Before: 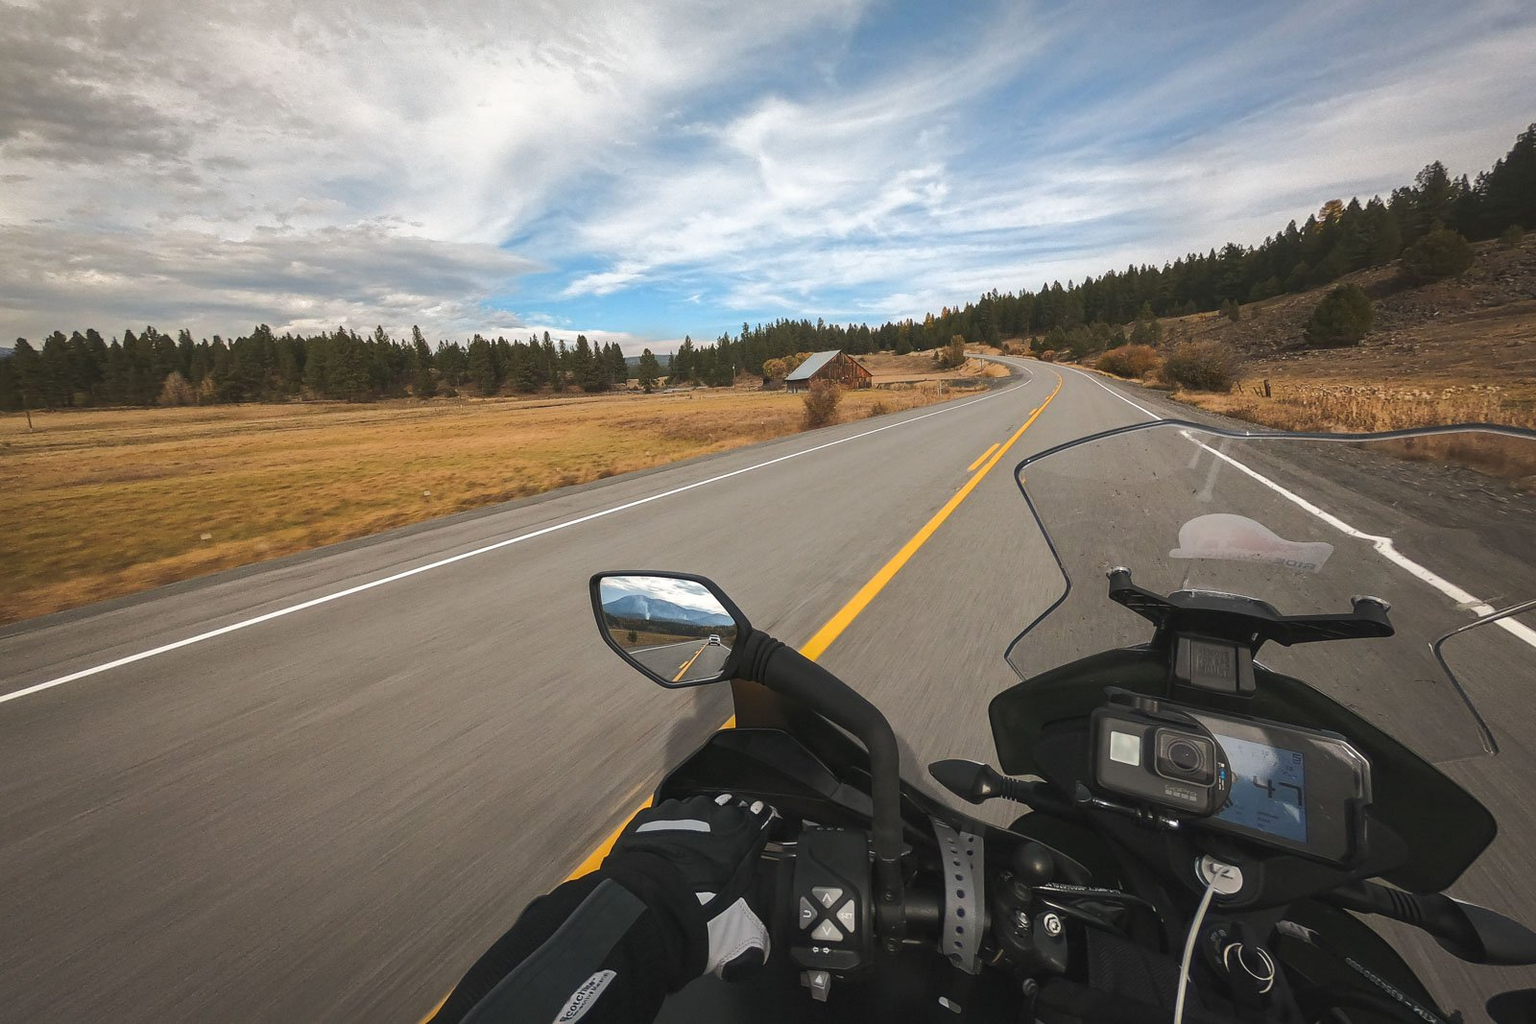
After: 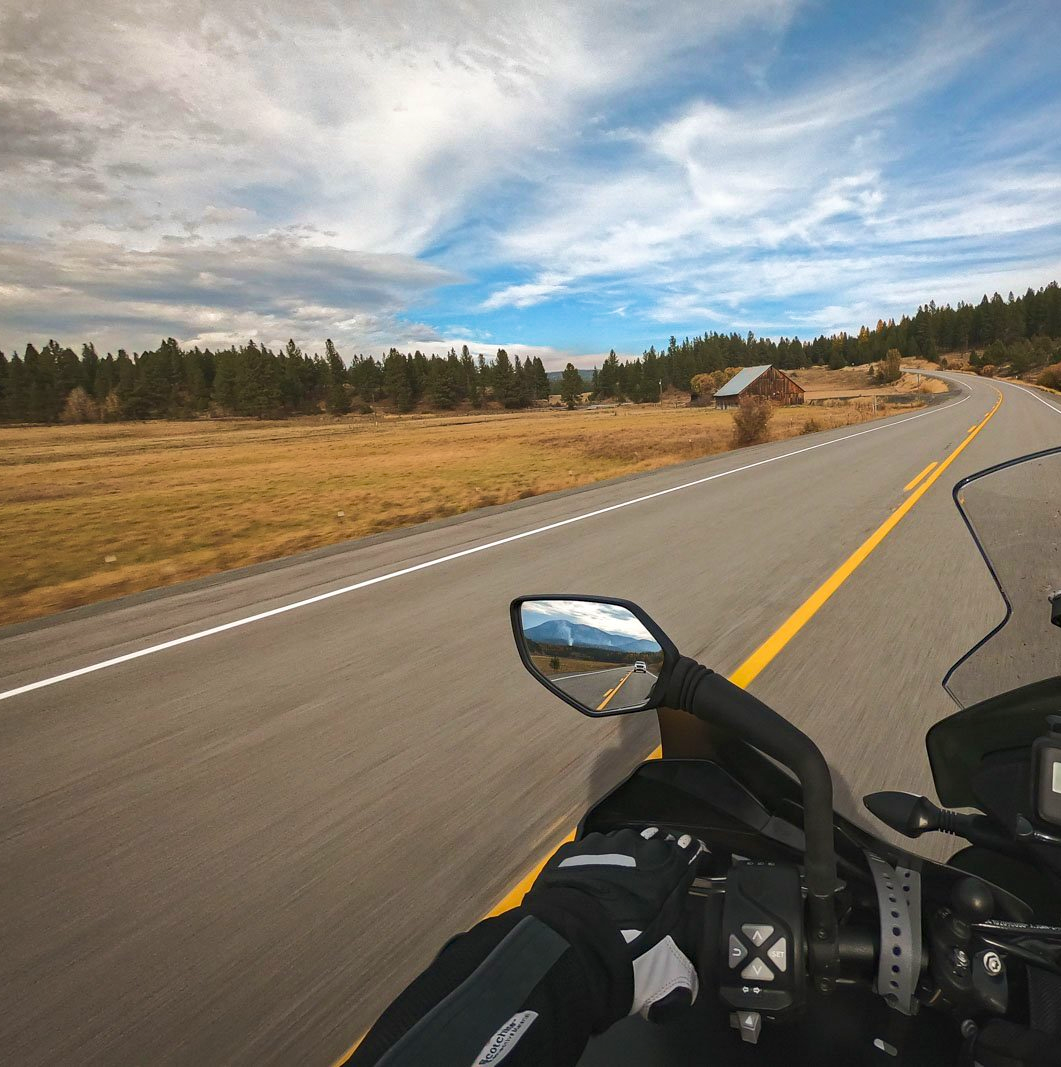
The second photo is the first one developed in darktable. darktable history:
crop and rotate: left 6.616%, right 27.021%
velvia: on, module defaults
haze removal: compatibility mode true, adaptive false
